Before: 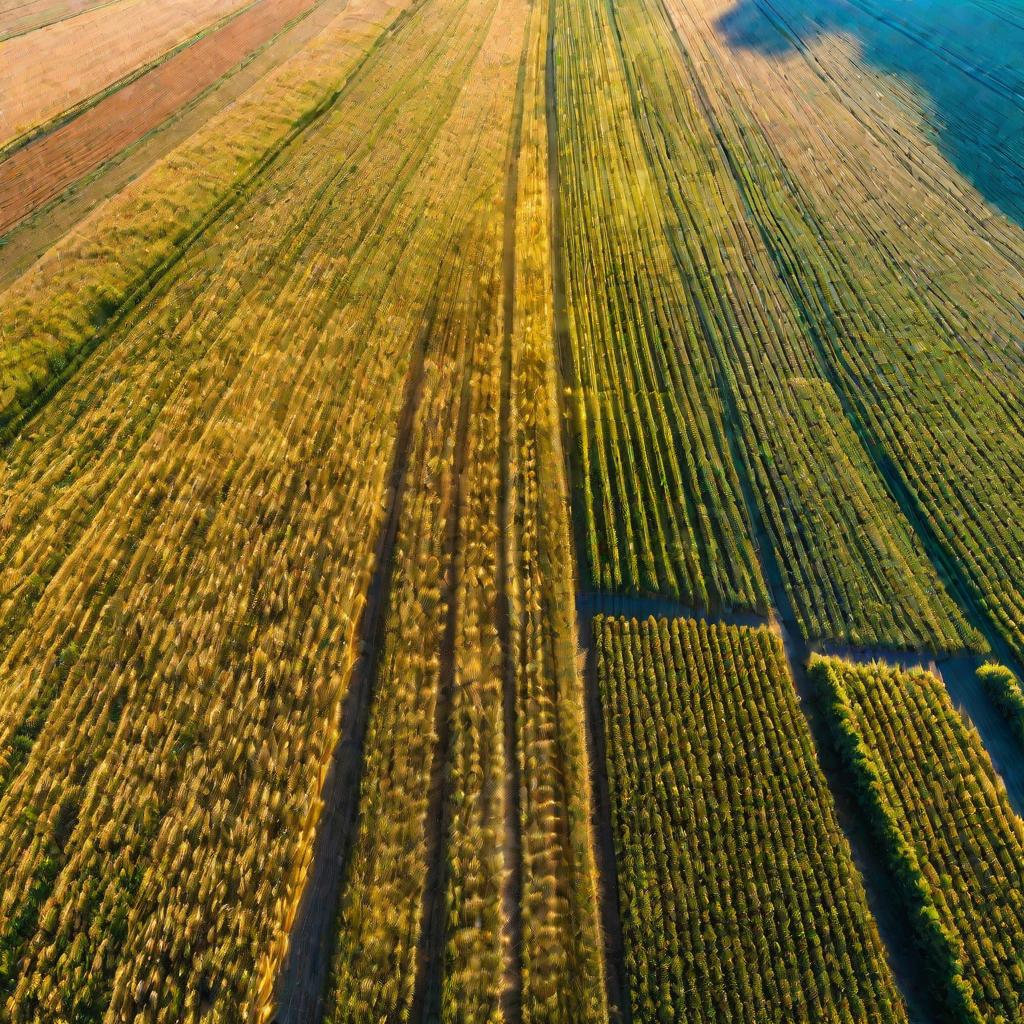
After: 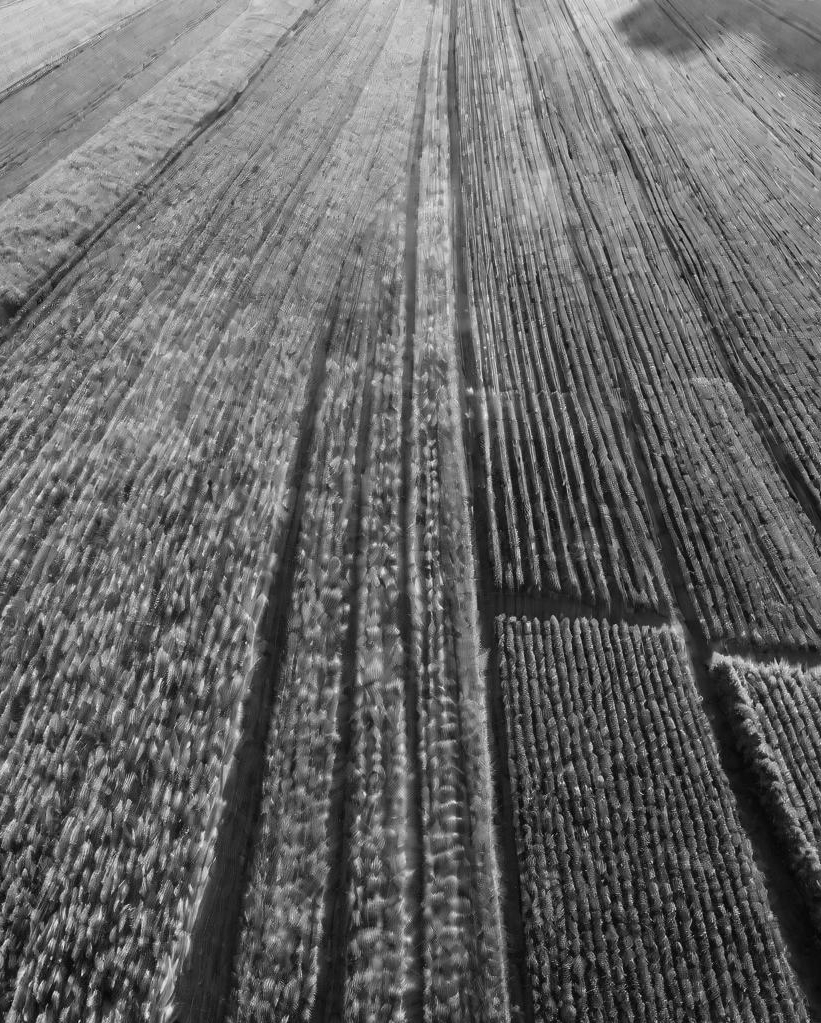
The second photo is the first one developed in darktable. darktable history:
monochrome: on, module defaults
crop and rotate: left 9.597%, right 10.195%
